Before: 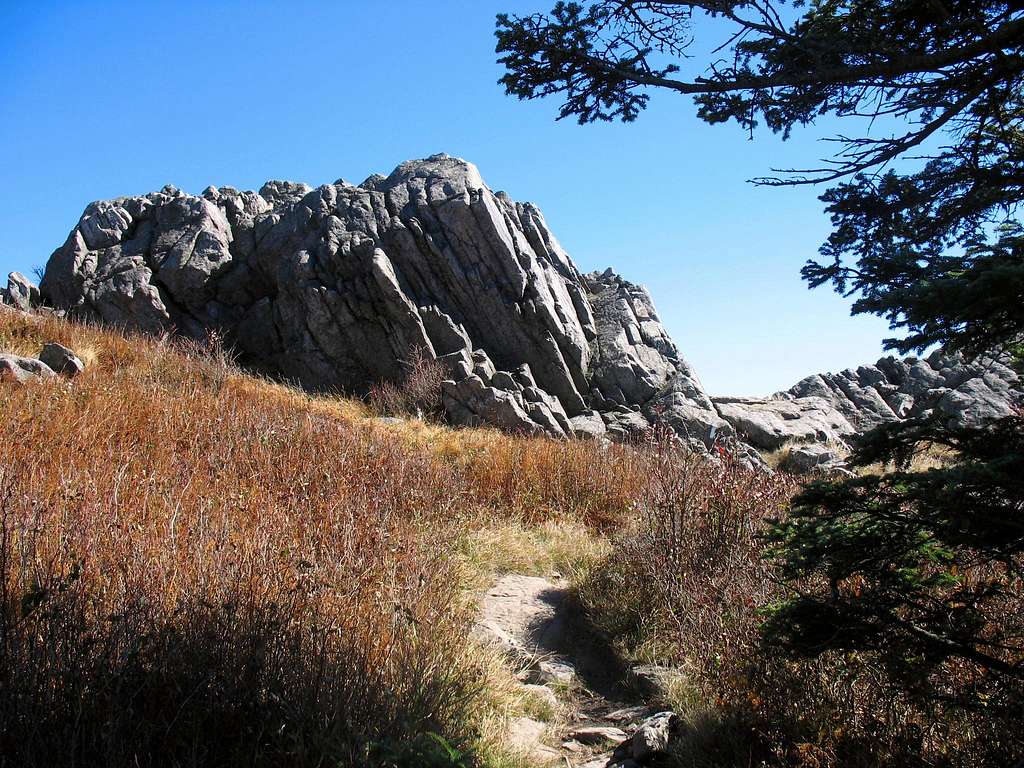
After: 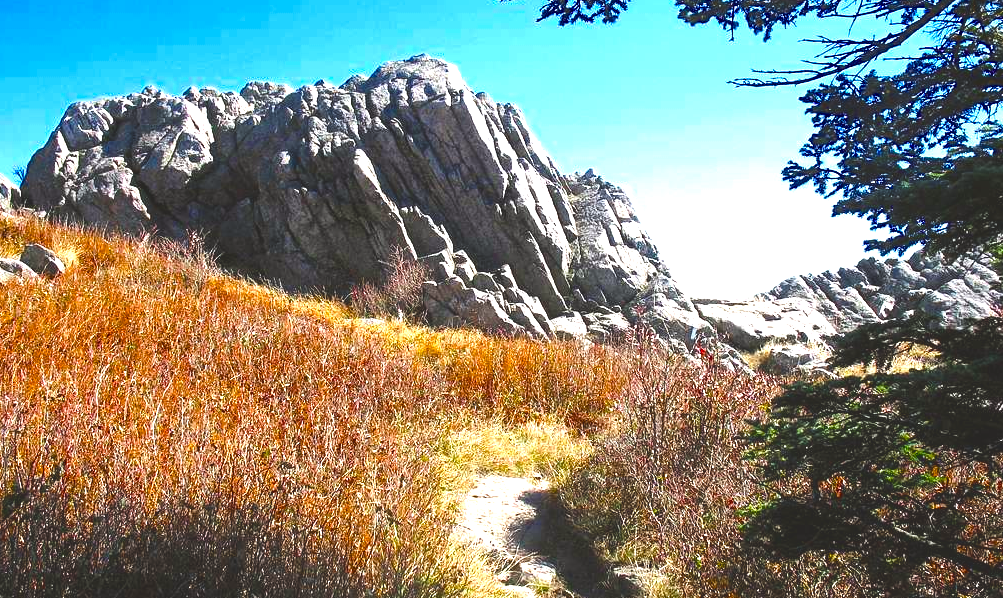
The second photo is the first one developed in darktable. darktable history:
crop and rotate: left 1.873%, top 12.976%, right 0.164%, bottom 9.114%
exposure: black level correction 0, exposure 1.199 EV, compensate highlight preservation false
color balance rgb: power › chroma 0.256%, power › hue 62.43°, global offset › luminance 1.985%, perceptual saturation grading › global saturation 30.316%, saturation formula JzAzBz (2021)
